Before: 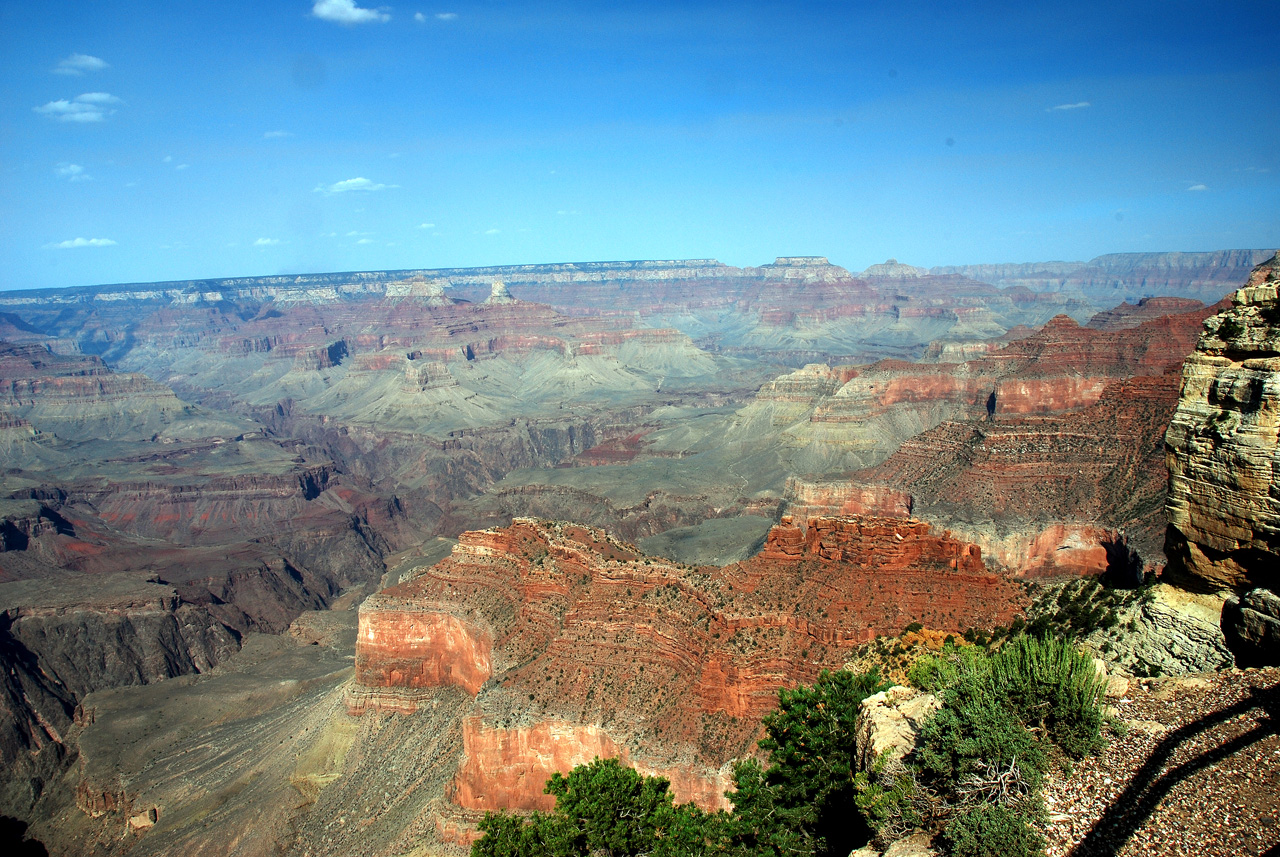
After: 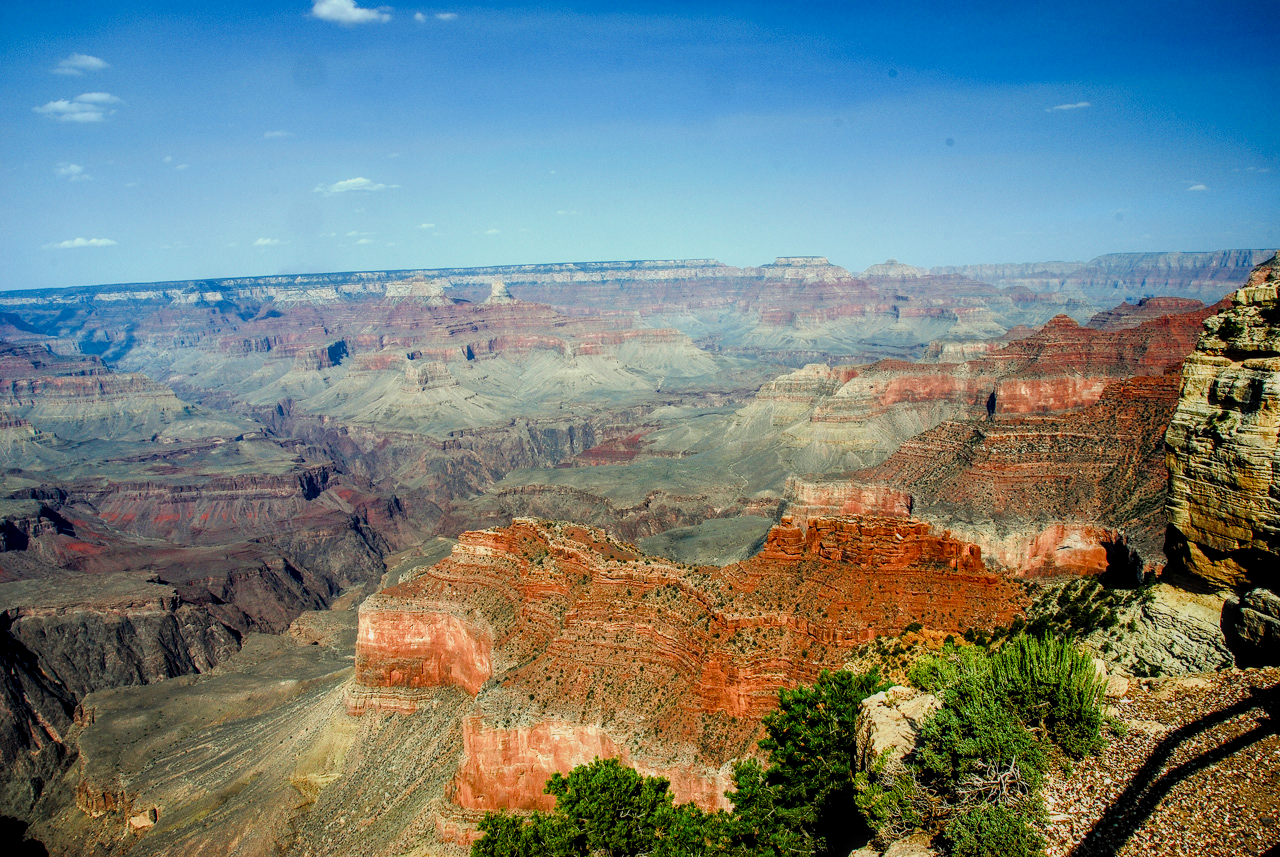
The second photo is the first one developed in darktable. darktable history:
local contrast: highlights 62%, detail 143%, midtone range 0.425
color balance rgb: highlights gain › chroma 2.017%, highlights gain › hue 63.65°, perceptual saturation grading › global saturation 23.207%, perceptual saturation grading › highlights -24.342%, perceptual saturation grading › mid-tones 24.617%, perceptual saturation grading › shadows 40.627%, global vibrance 9.416%
exposure: black level correction -0.005, exposure 0.059 EV, compensate highlight preservation false
filmic rgb: black relative exposure -16 EV, white relative exposure 6.09 EV, hardness 5.22
